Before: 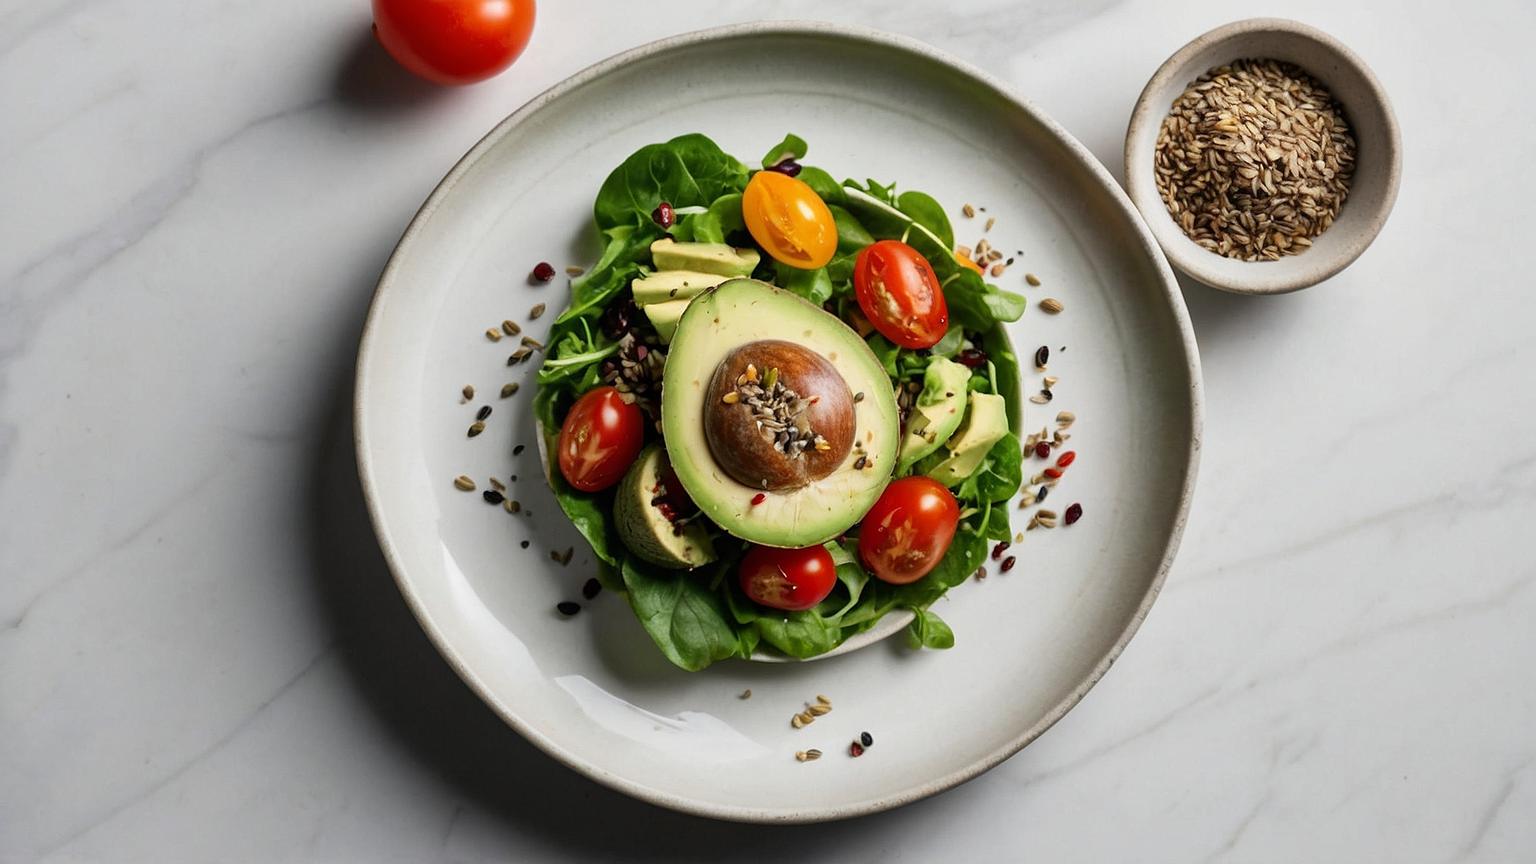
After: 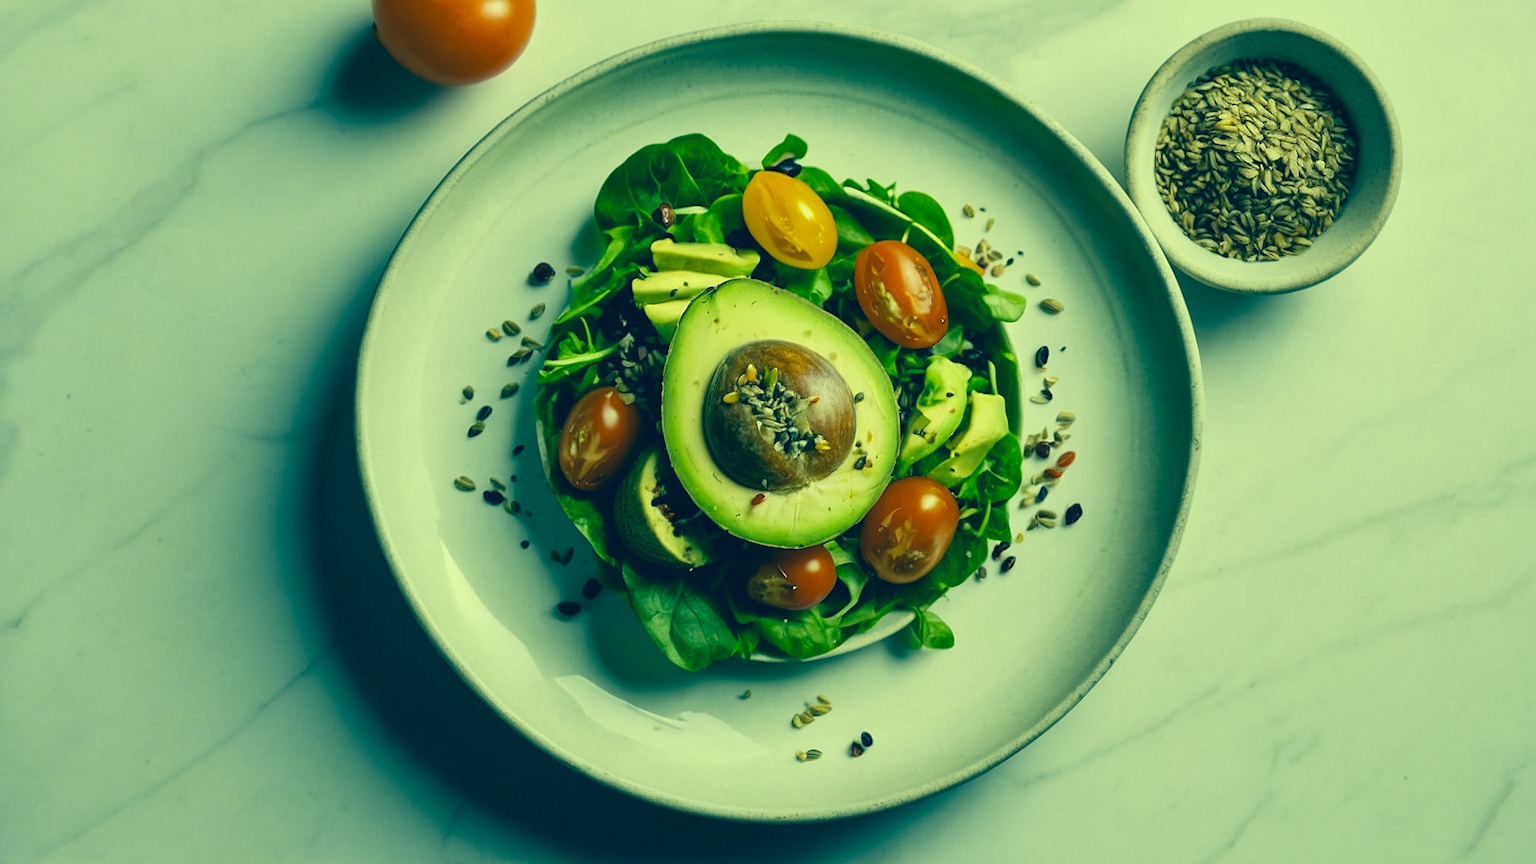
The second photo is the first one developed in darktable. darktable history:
color correction: highlights a* -16.35, highlights b* 39.84, shadows a* -39.23, shadows b* -26.58
